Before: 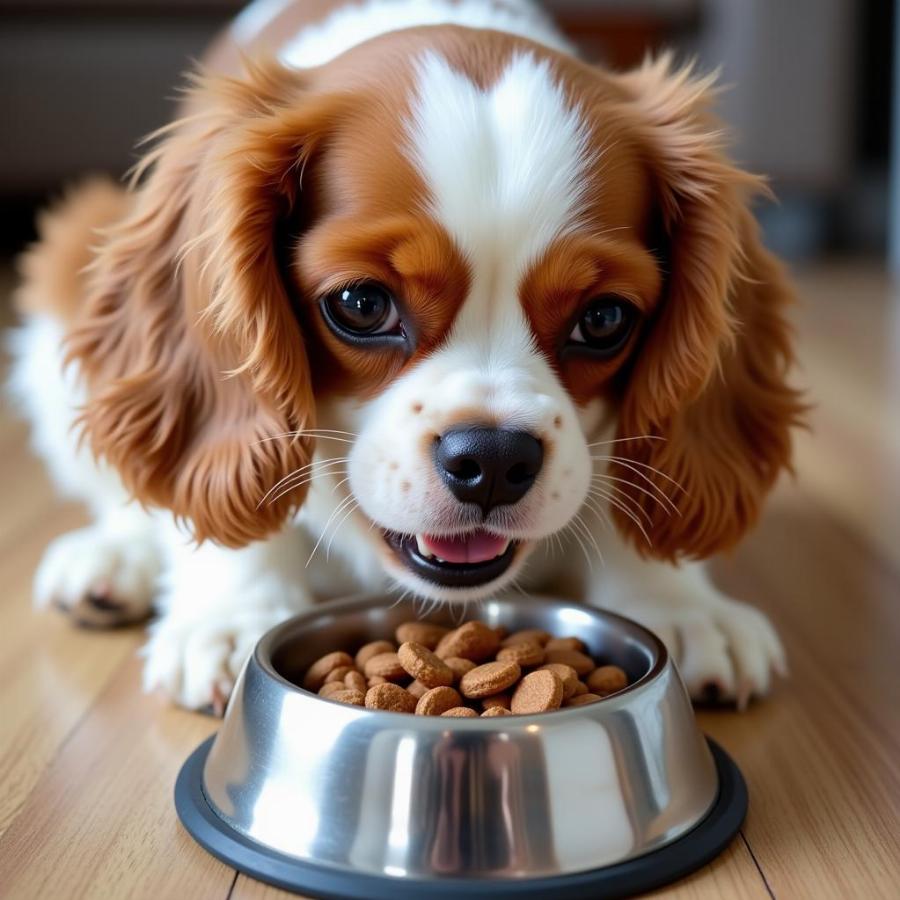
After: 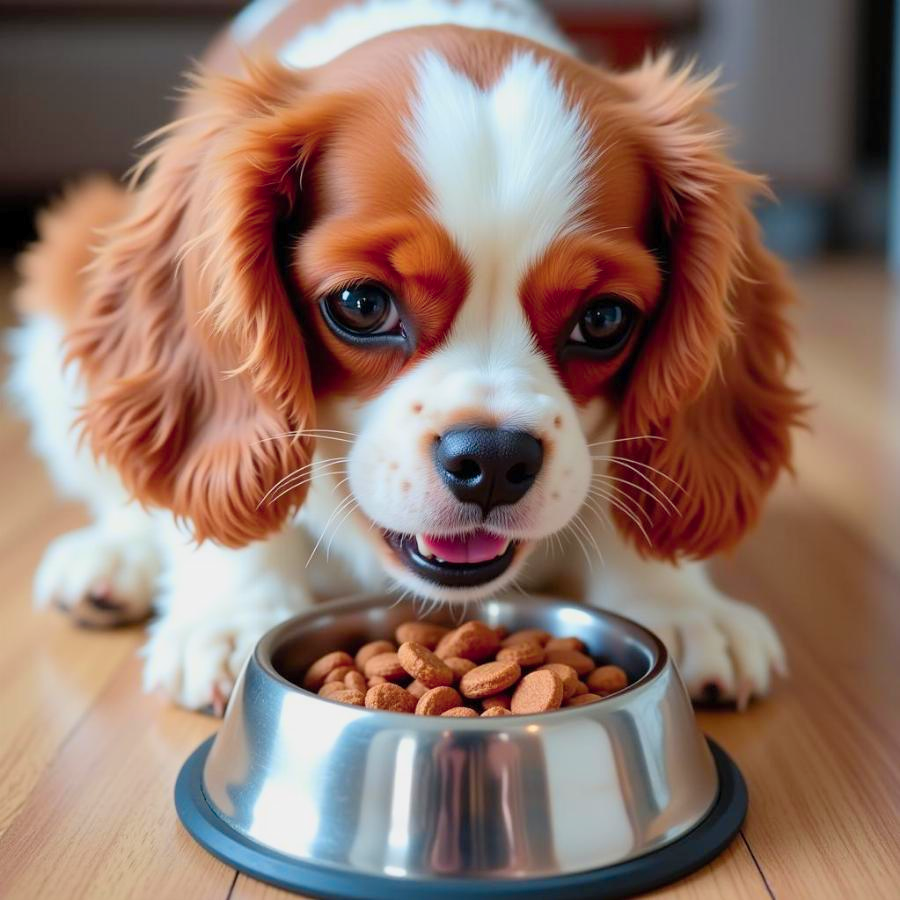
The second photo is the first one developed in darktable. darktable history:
color balance rgb: linear chroma grading › global chroma 14.518%, perceptual saturation grading › global saturation 0.959%, hue shift -8.18°
tone equalizer: -8 EV 0.27 EV, -7 EV 0.449 EV, -6 EV 0.406 EV, -5 EV 0.224 EV, -3 EV -0.242 EV, -2 EV -0.399 EV, -1 EV -0.423 EV, +0 EV -0.253 EV, edges refinement/feathering 500, mask exposure compensation -1.57 EV, preserve details no
contrast brightness saturation: contrast 0.2, brightness 0.141, saturation 0.142
